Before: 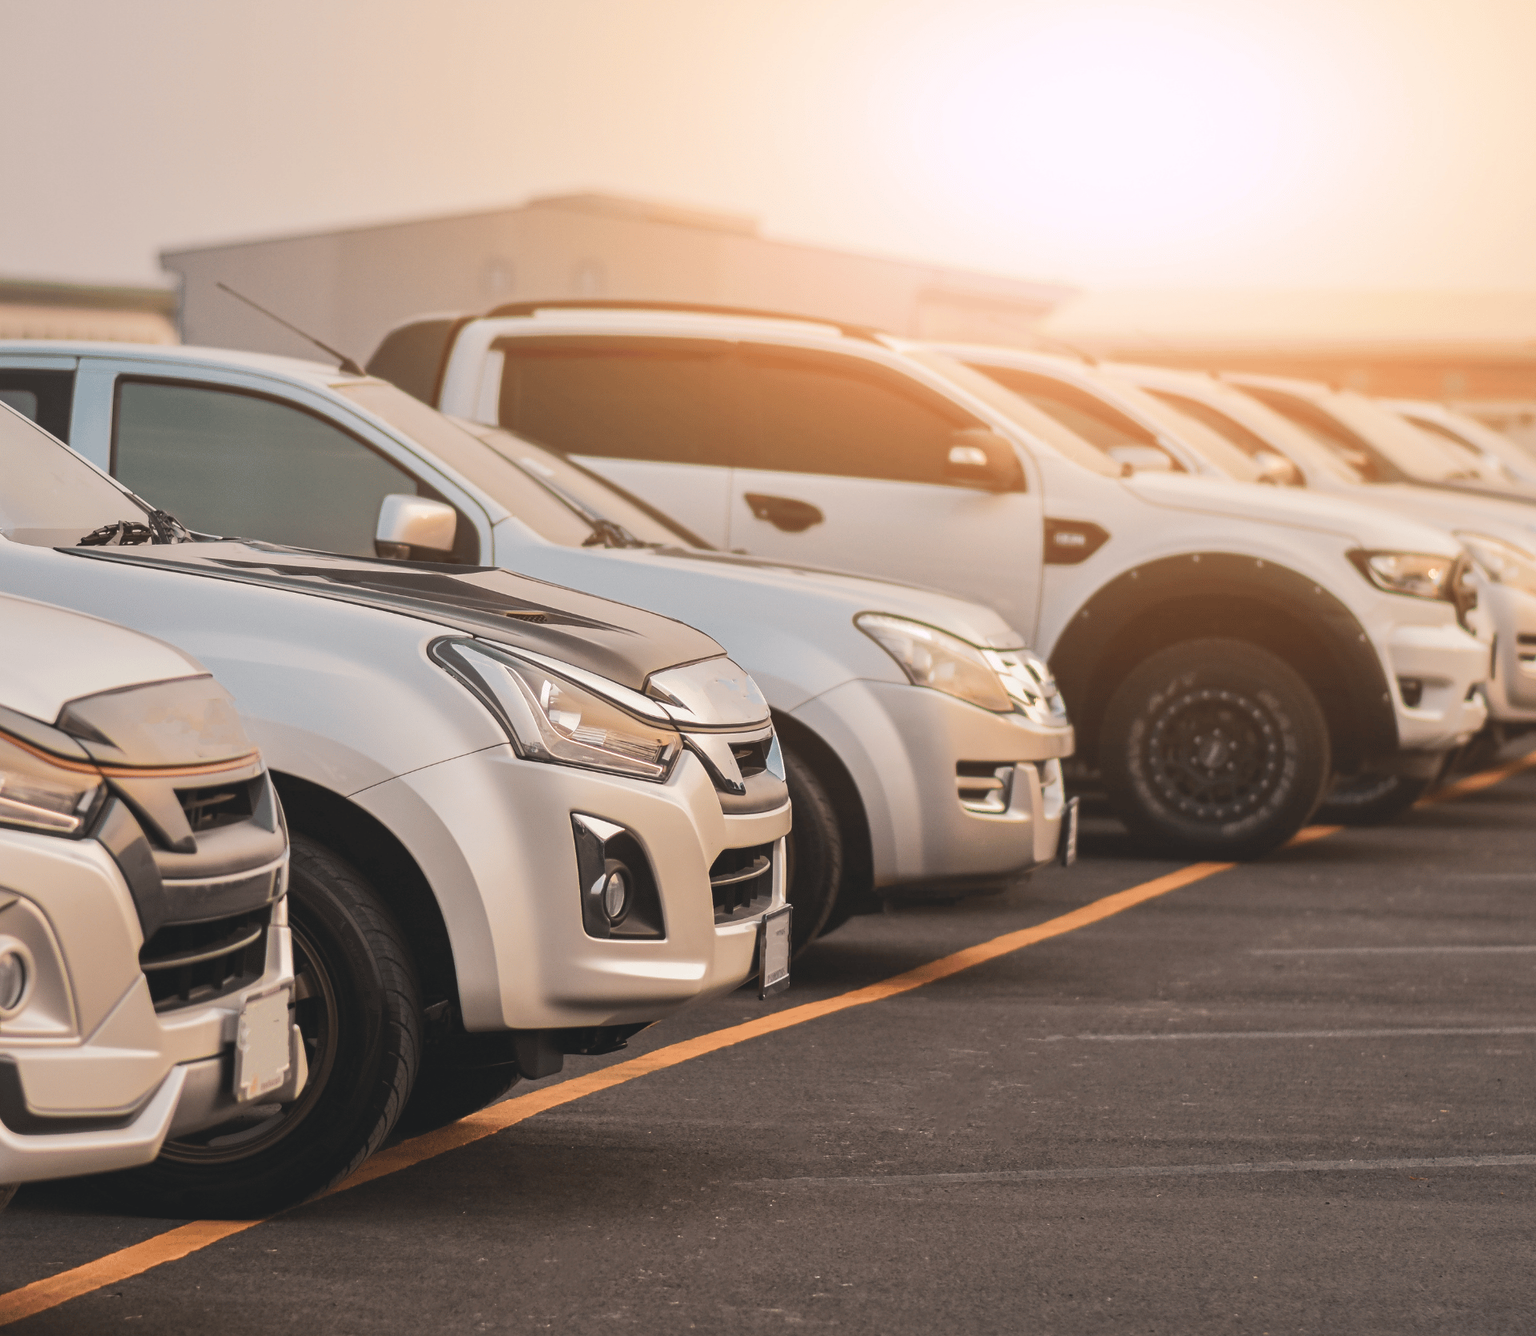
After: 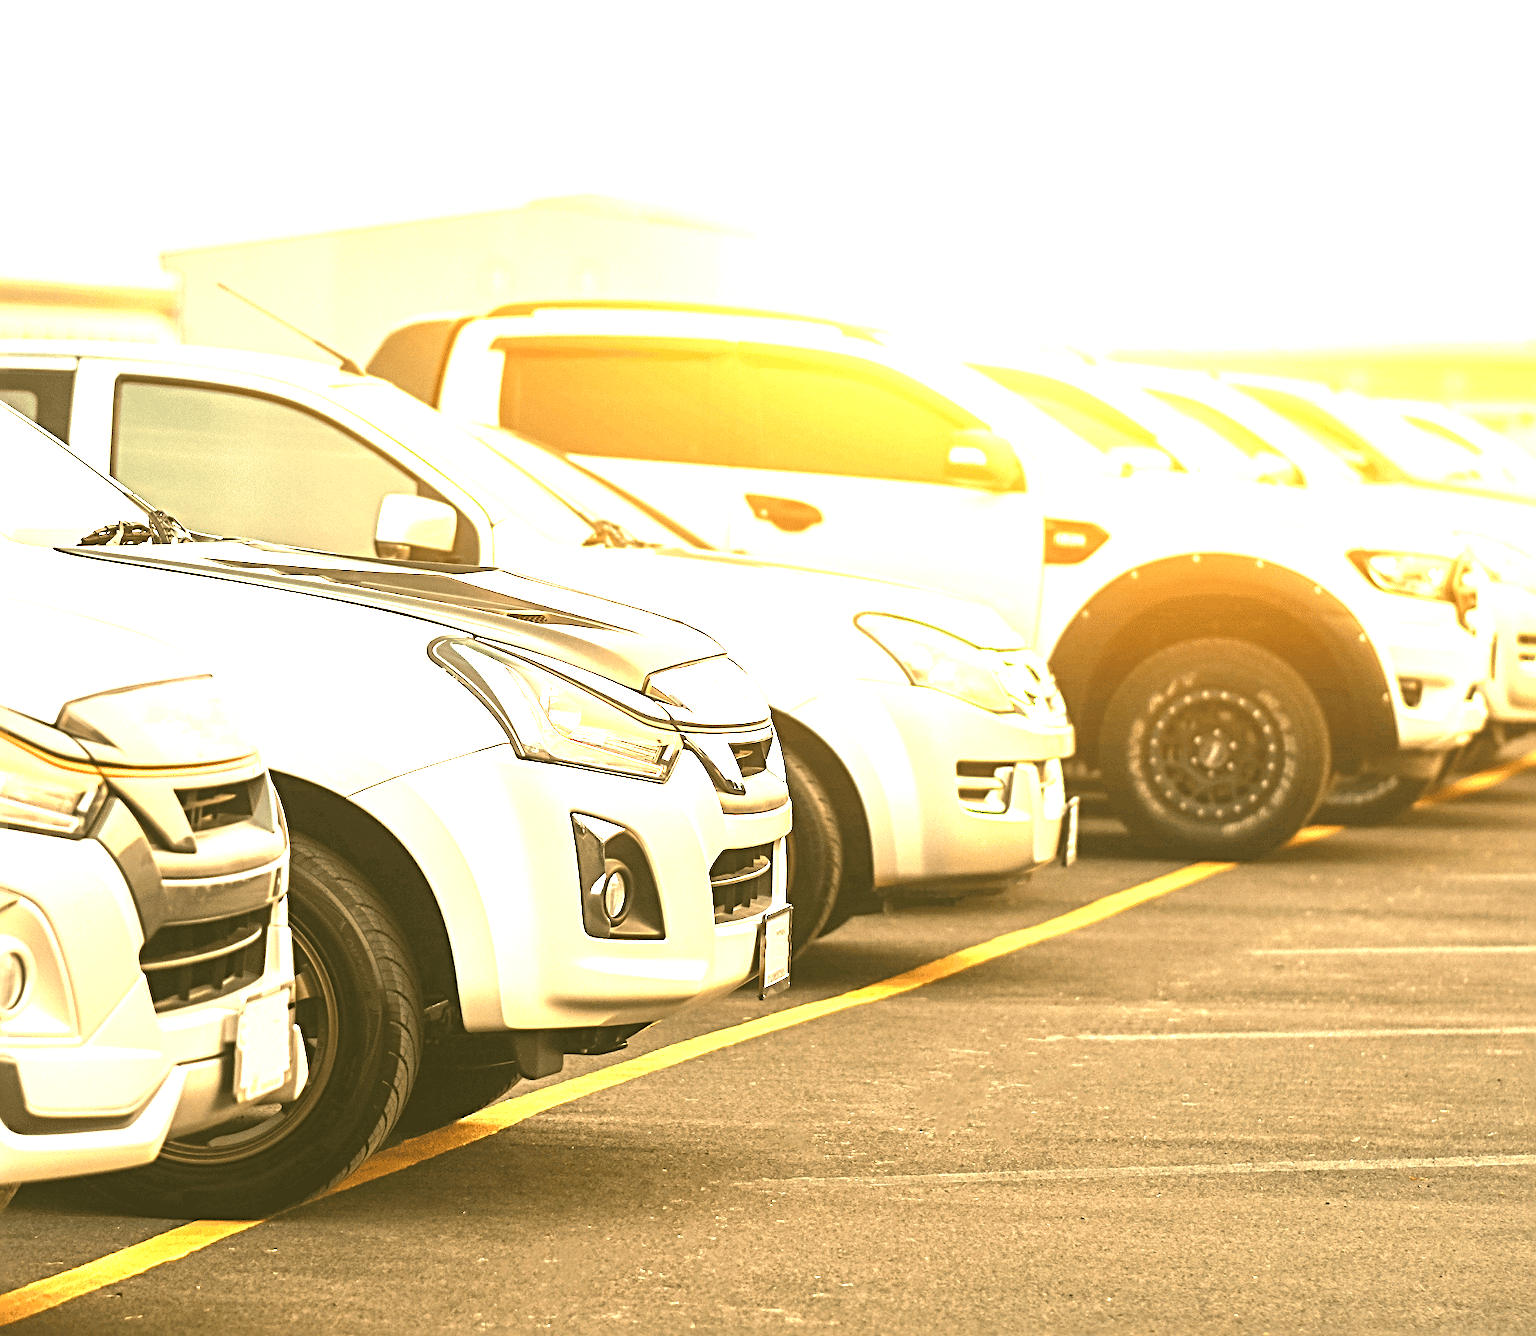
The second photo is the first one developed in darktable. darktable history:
tone equalizer: -8 EV -0.402 EV, -7 EV -0.423 EV, -6 EV -0.305 EV, -5 EV -0.232 EV, -3 EV 0.187 EV, -2 EV 0.31 EV, -1 EV 0.403 EV, +0 EV 0.398 EV
color correction: highlights a* 0.135, highlights b* 28.96, shadows a* -0.269, shadows b* 21.12
sharpen: radius 3.969
exposure: black level correction 0.001, exposure 1.865 EV, compensate highlight preservation false
